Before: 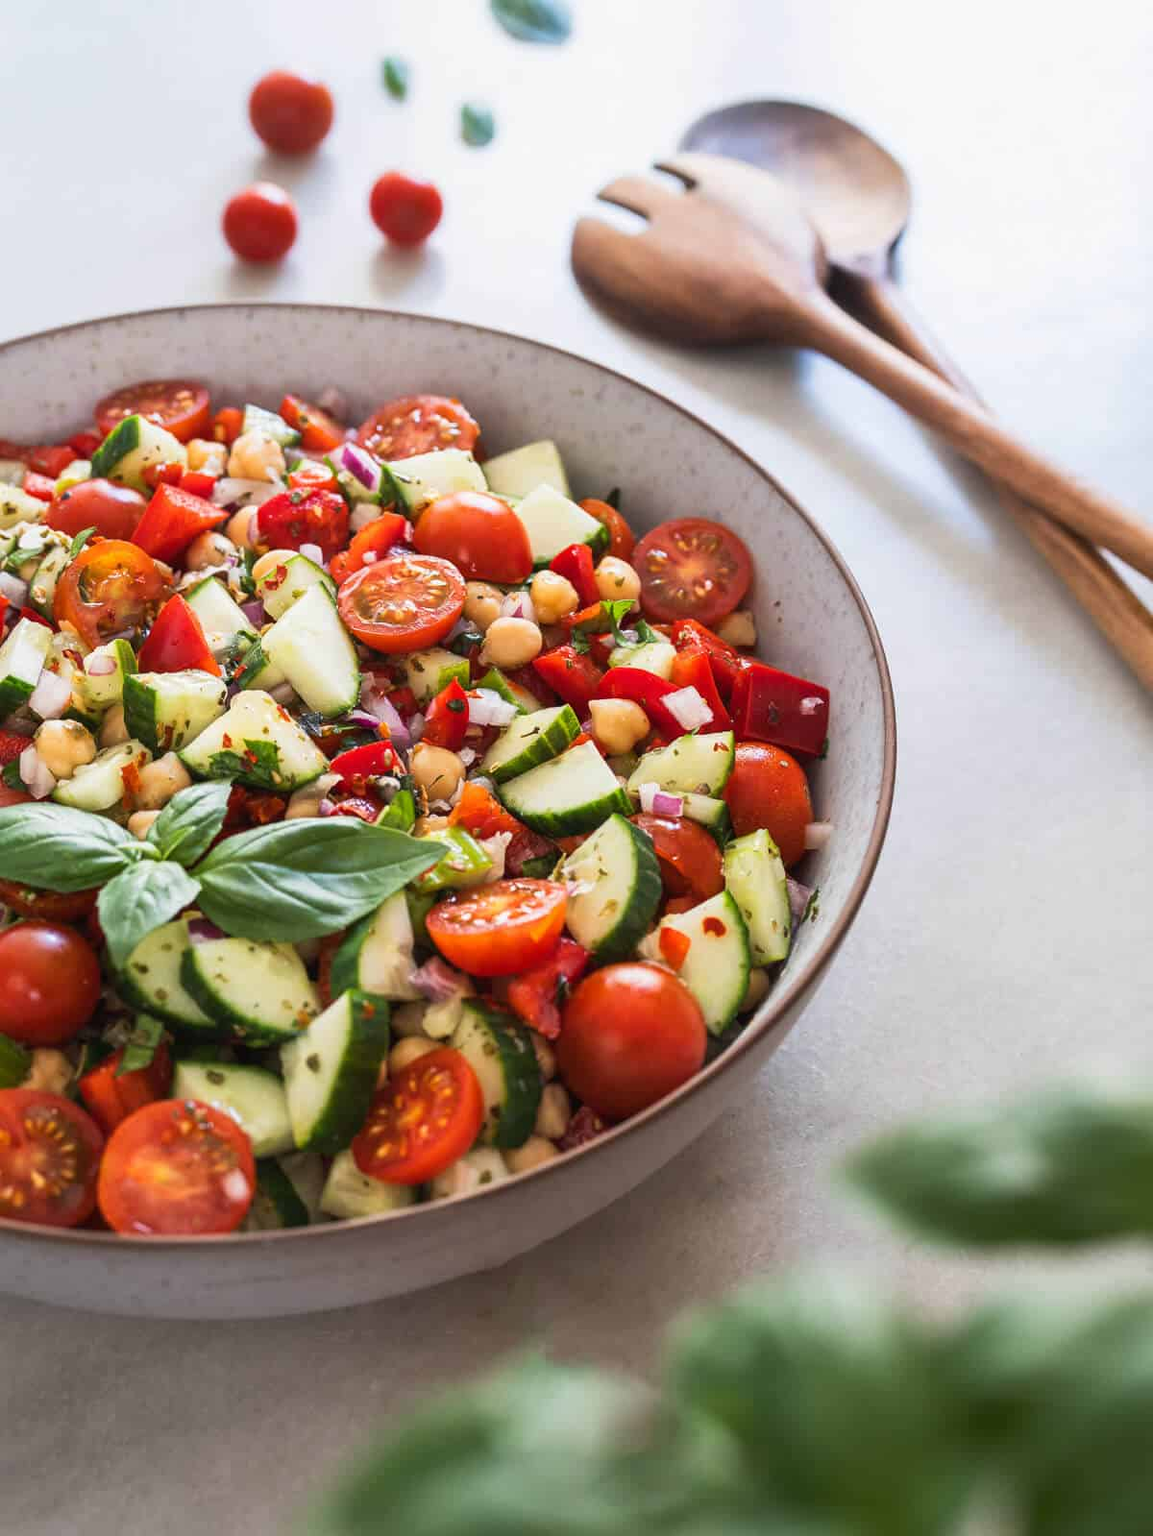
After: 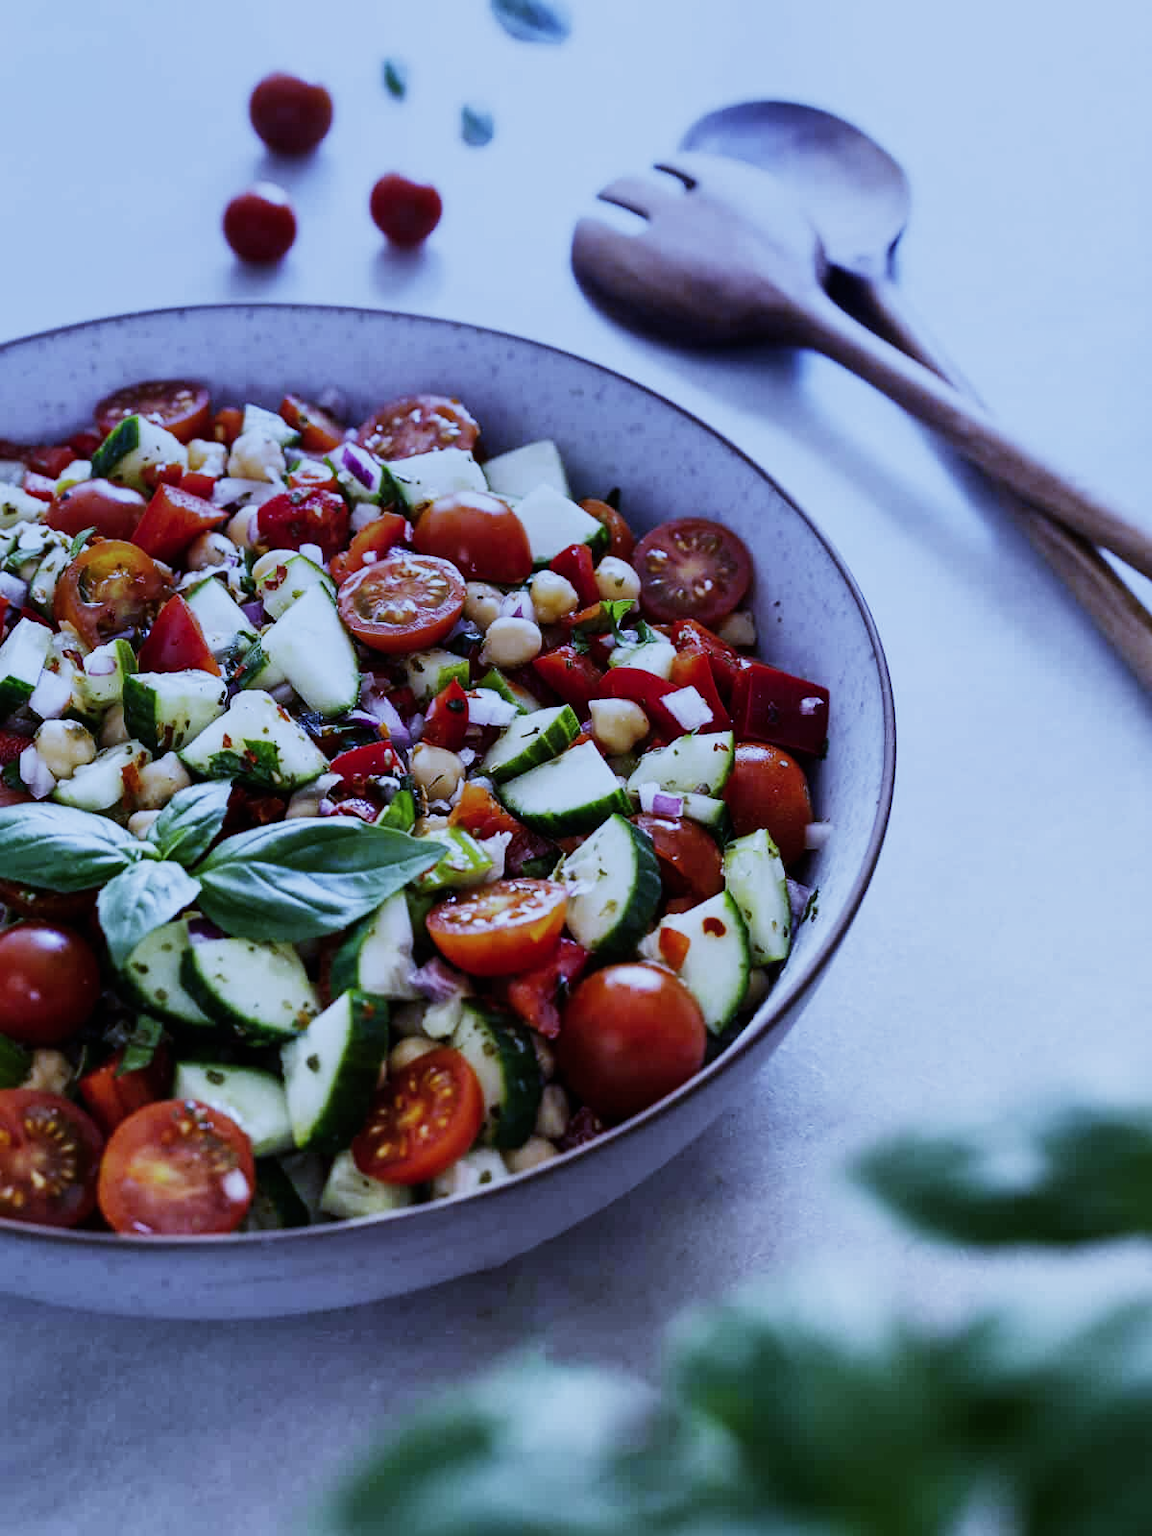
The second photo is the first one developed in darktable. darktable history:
exposure: black level correction 0.002, exposure -0.1 EV, compensate highlight preservation false
white balance: red 0.766, blue 1.537
sigmoid: contrast 1.7, skew -0.1, preserve hue 0%, red attenuation 0.1, red rotation 0.035, green attenuation 0.1, green rotation -0.017, blue attenuation 0.15, blue rotation -0.052, base primaries Rec2020
color correction: saturation 0.85
graduated density: hue 238.83°, saturation 50%
